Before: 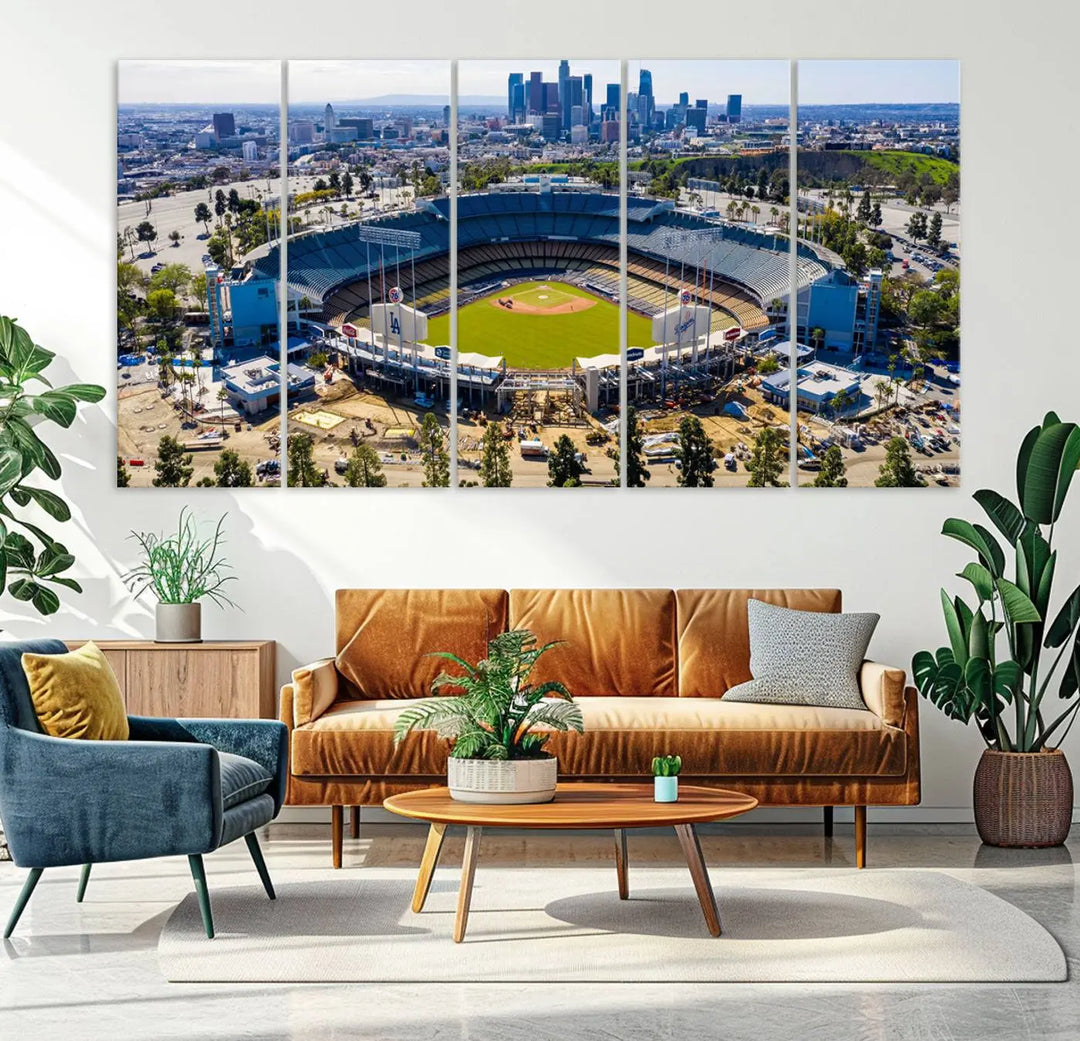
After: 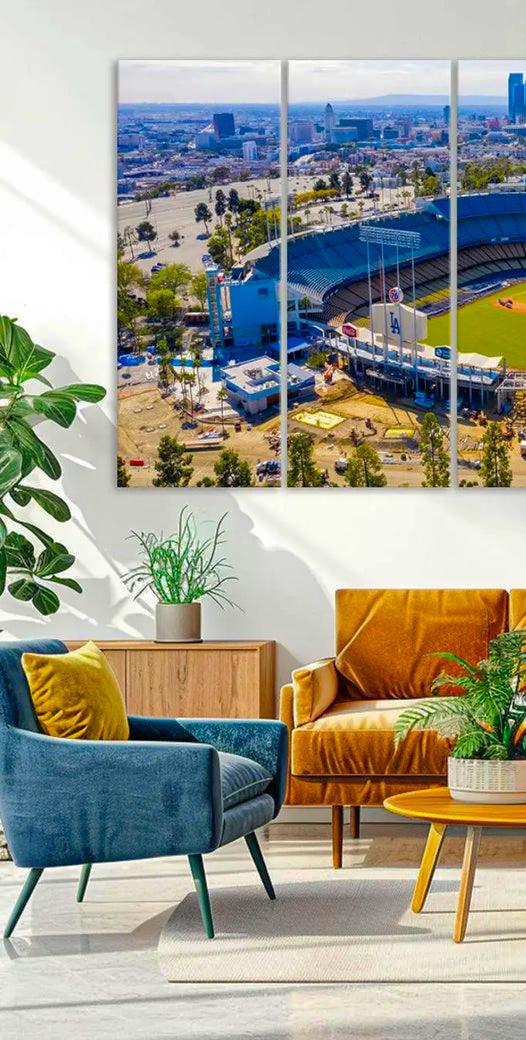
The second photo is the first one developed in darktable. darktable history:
crop and rotate: left 0.042%, top 0%, right 51.202%
color balance rgb: perceptual saturation grading › global saturation 19.328%, global vibrance 41.868%
shadows and highlights: on, module defaults
